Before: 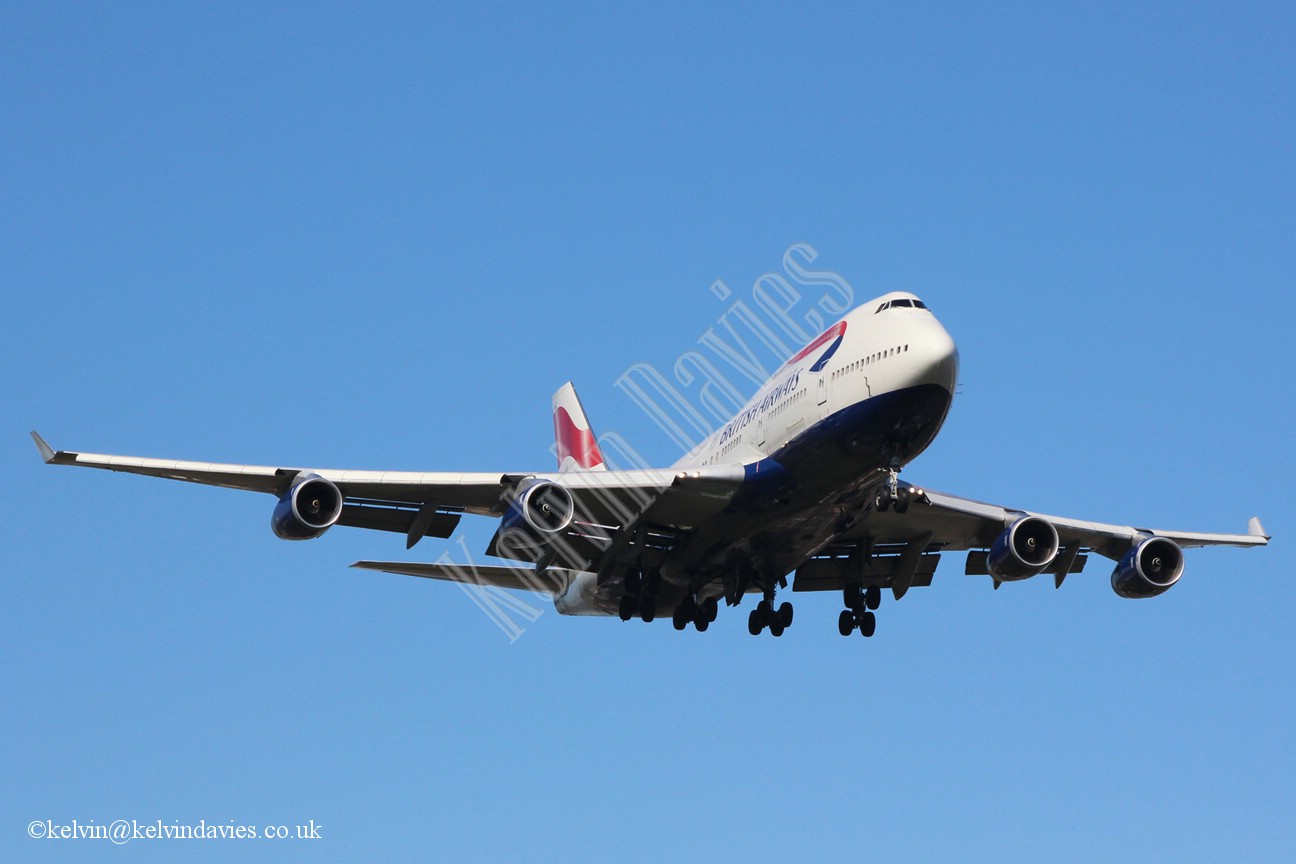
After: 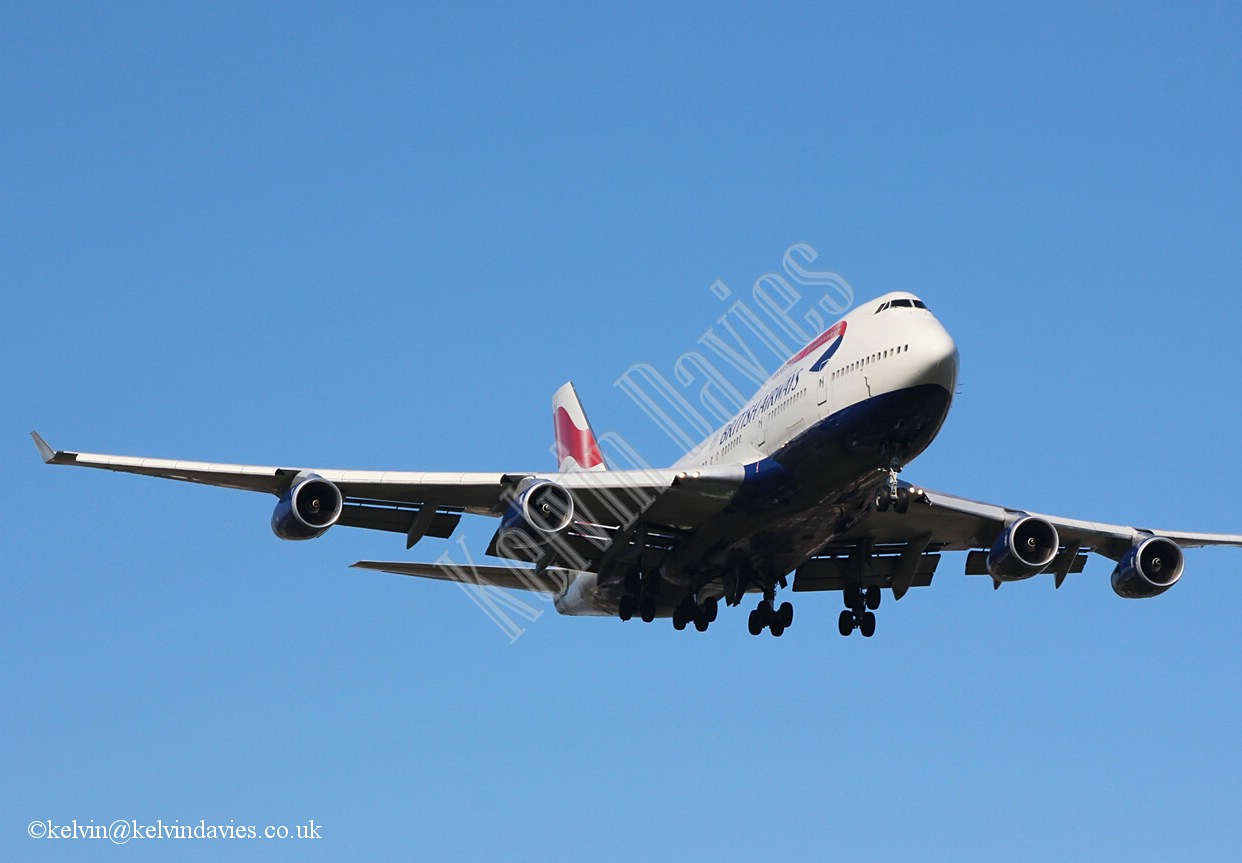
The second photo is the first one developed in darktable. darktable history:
sharpen: amount 0.2
crop: right 4.126%, bottom 0.031%
